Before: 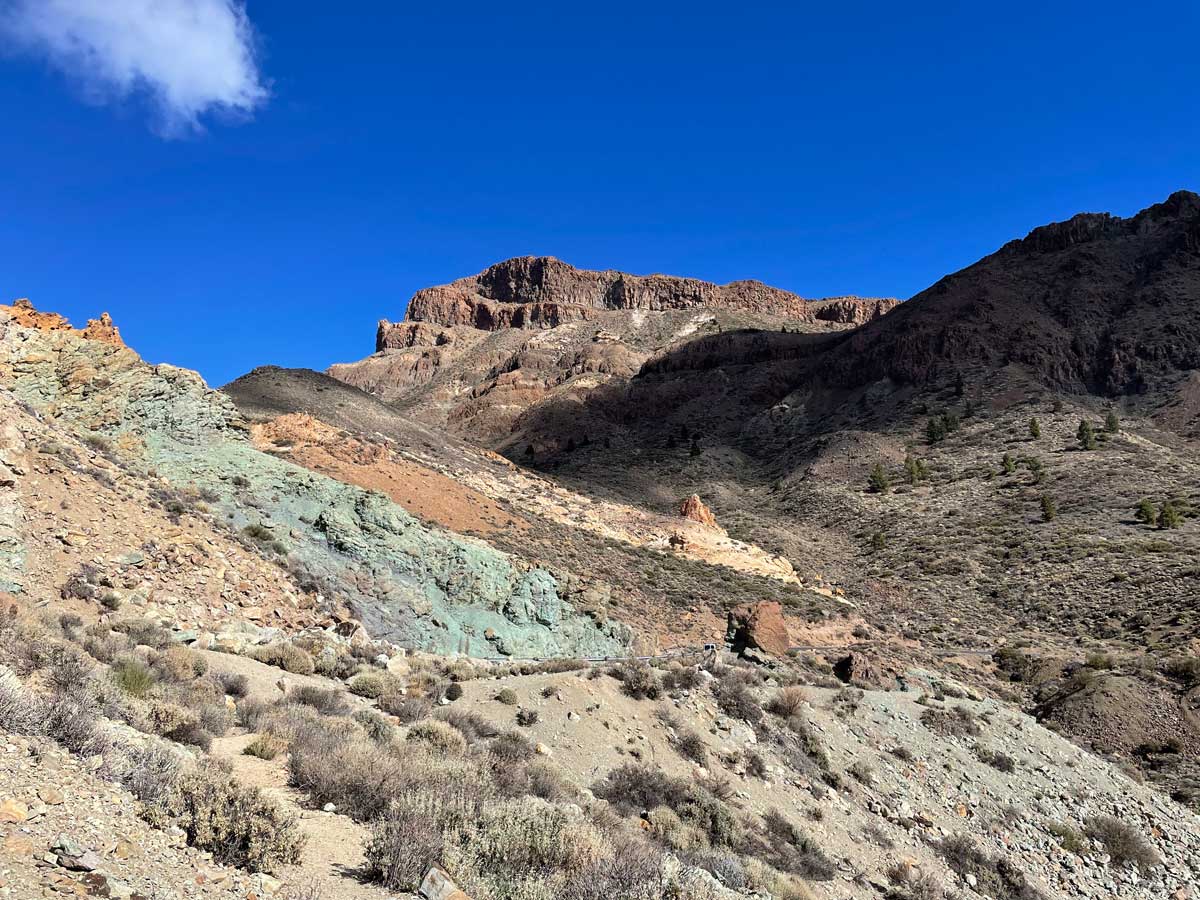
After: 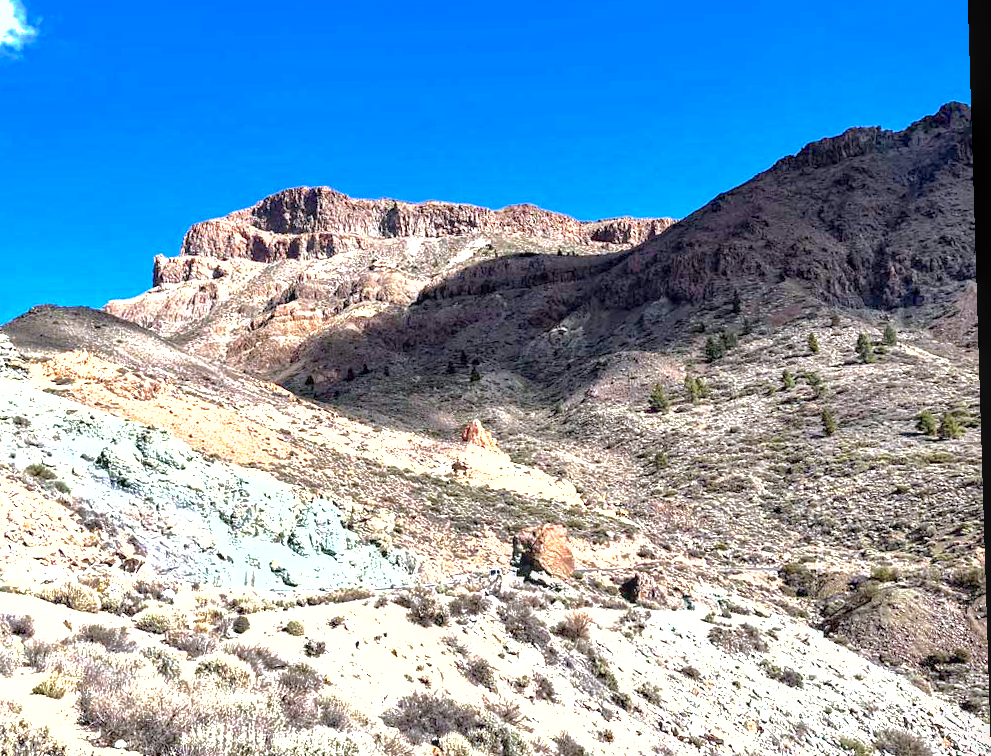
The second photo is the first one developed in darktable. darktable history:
shadows and highlights: on, module defaults
exposure: black level correction 0, exposure 1.5 EV, compensate exposure bias true, compensate highlight preservation false
crop: left 19.159%, top 9.58%, bottom 9.58%
haze removal: compatibility mode true, adaptive false
white balance: red 0.984, blue 1.059
local contrast: on, module defaults
rotate and perspective: rotation -1.77°, lens shift (horizontal) 0.004, automatic cropping off
